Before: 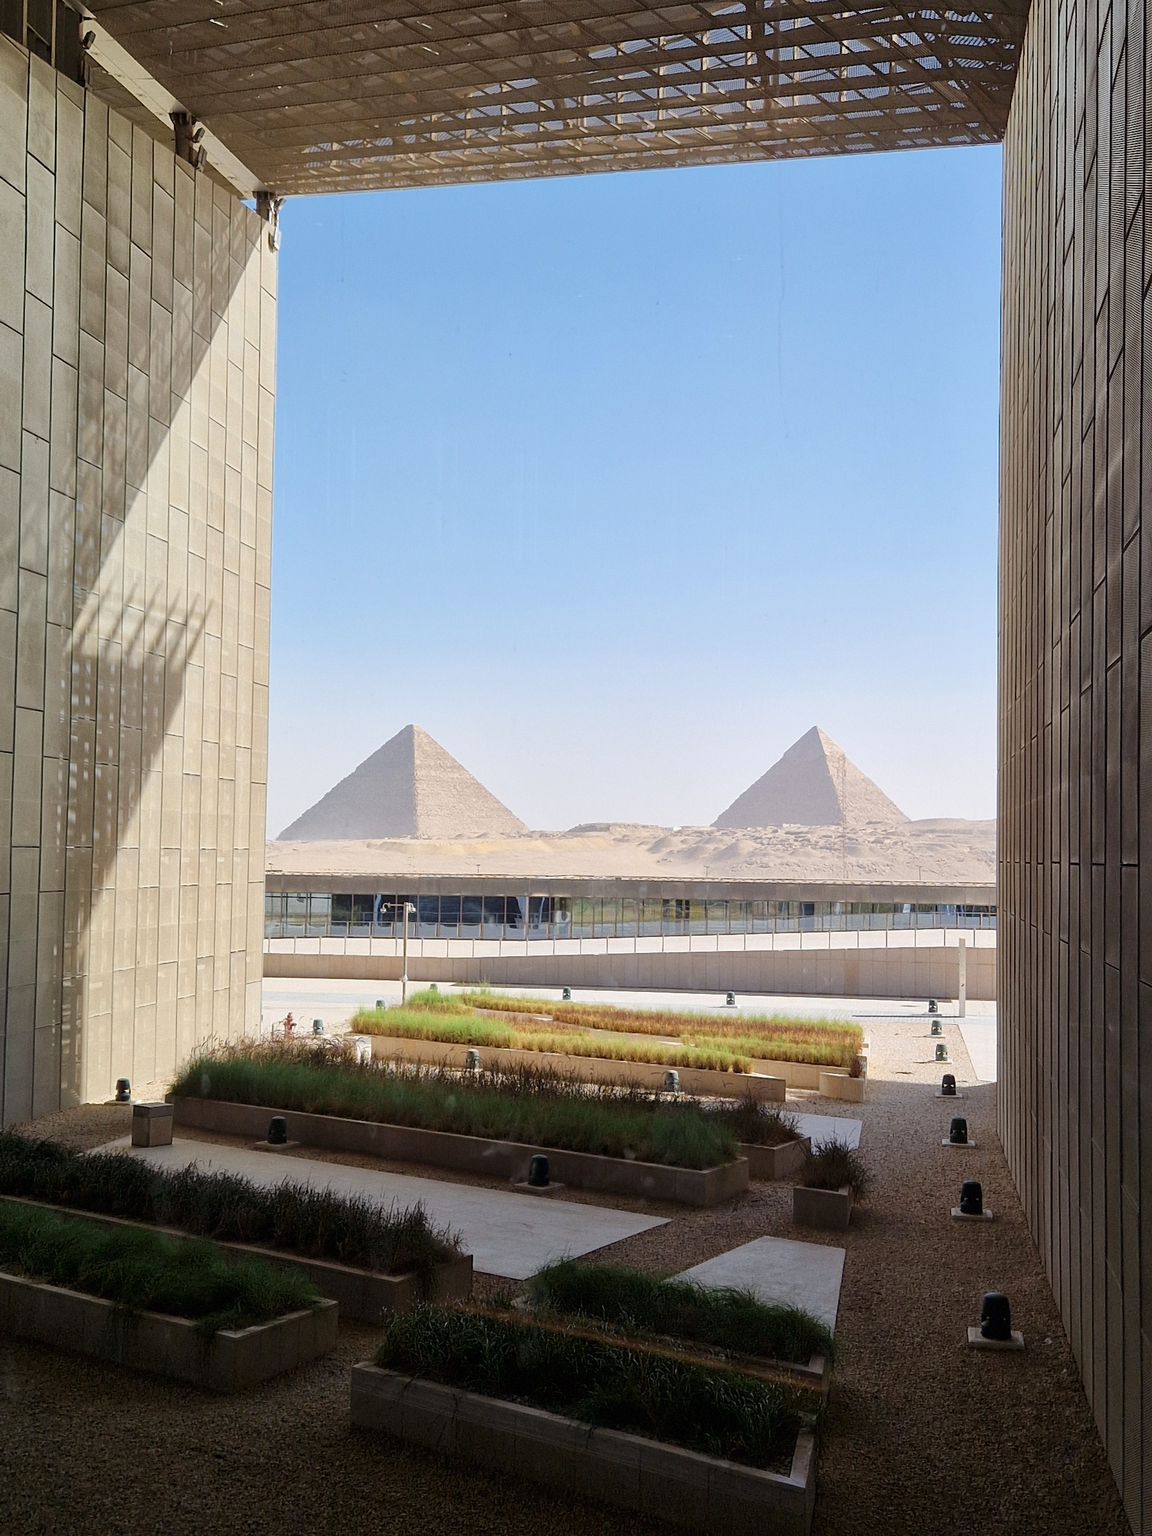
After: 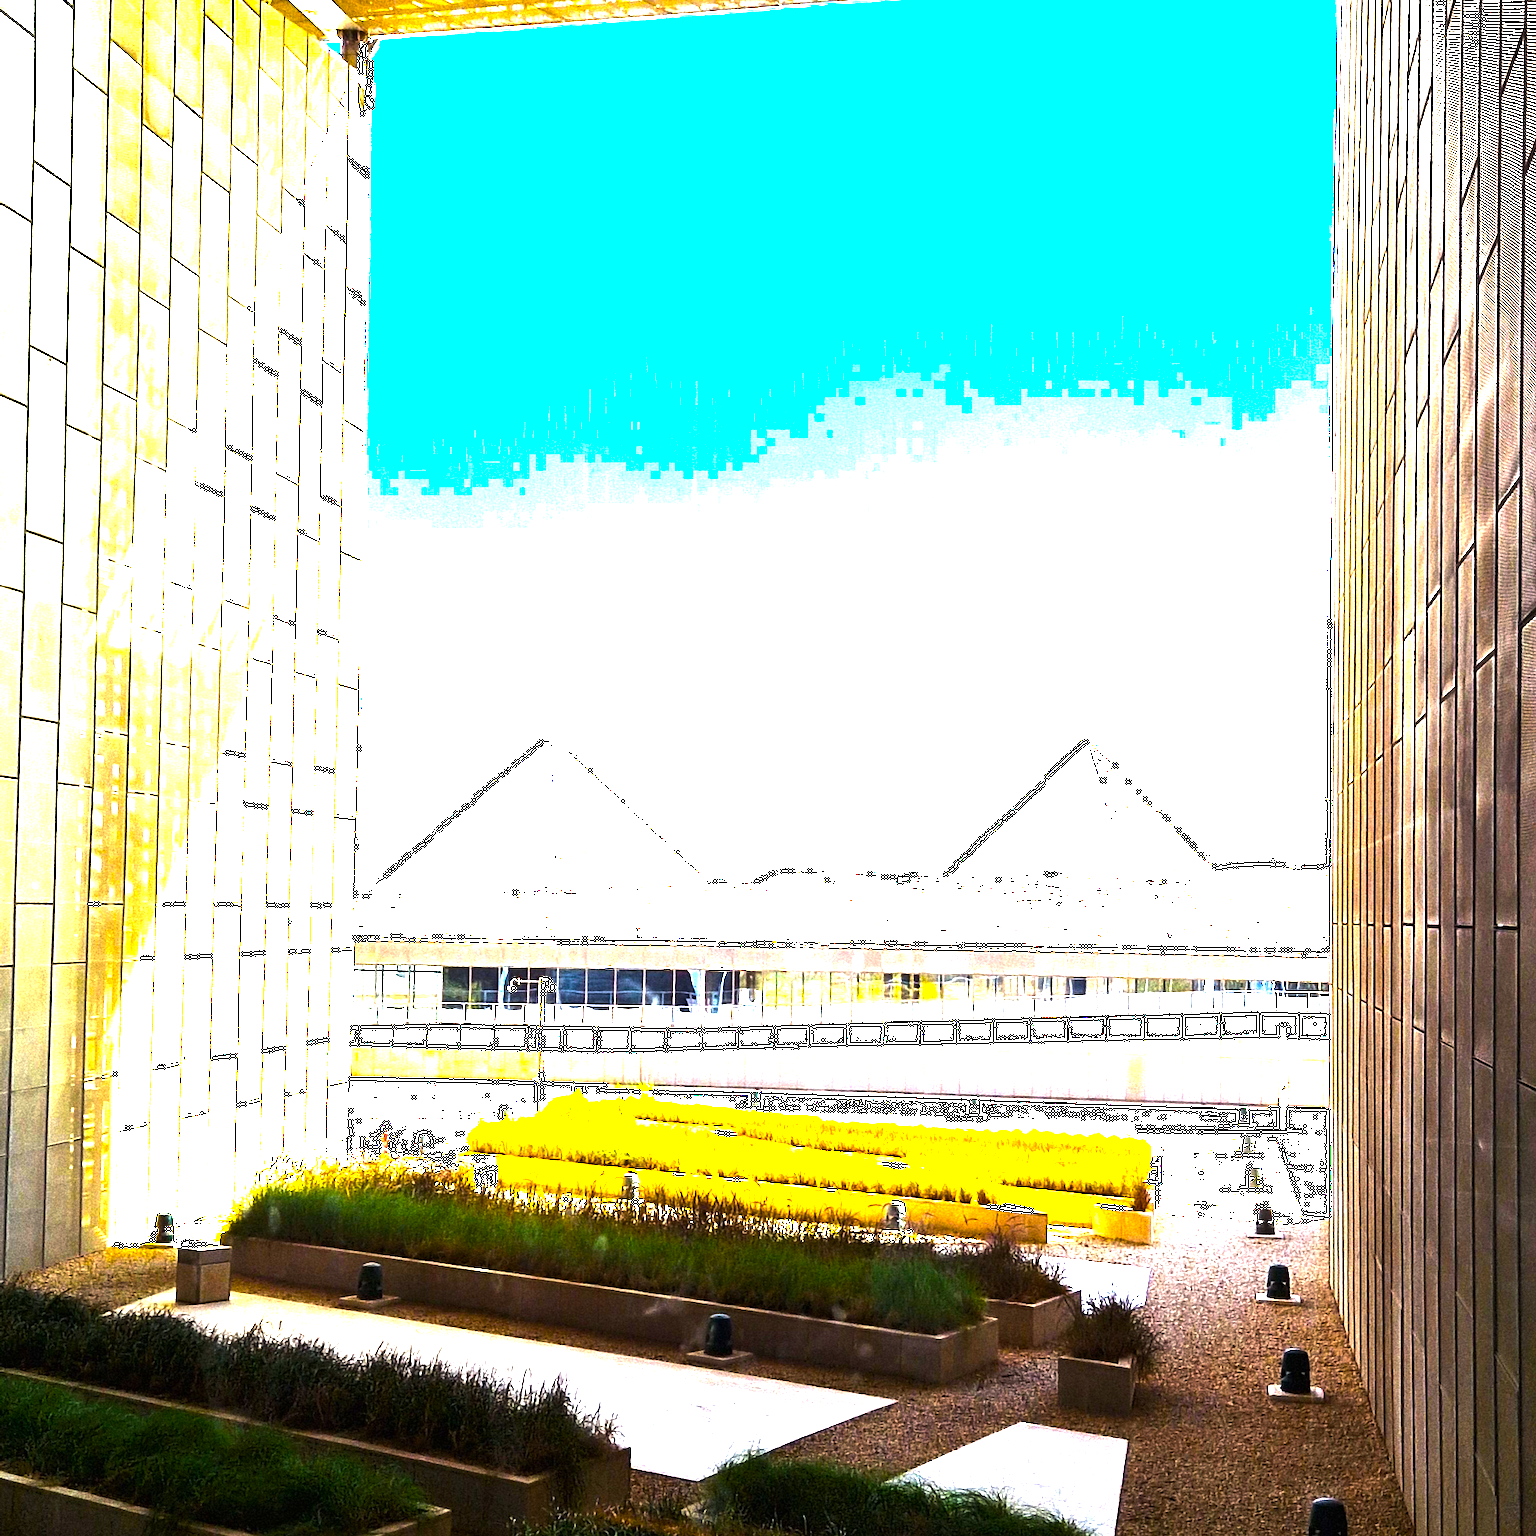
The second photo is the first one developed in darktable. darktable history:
color balance rgb: linear chroma grading › shadows -30%, linear chroma grading › global chroma 35%, perceptual saturation grading › global saturation 75%, perceptual saturation grading › shadows -30%, perceptual brilliance grading › highlights 75%, perceptual brilliance grading › shadows -30%, global vibrance 35%
crop: top 11.038%, bottom 13.962%
exposure: black level correction 0, exposure 1.125 EV, compensate exposure bias true, compensate highlight preservation false
